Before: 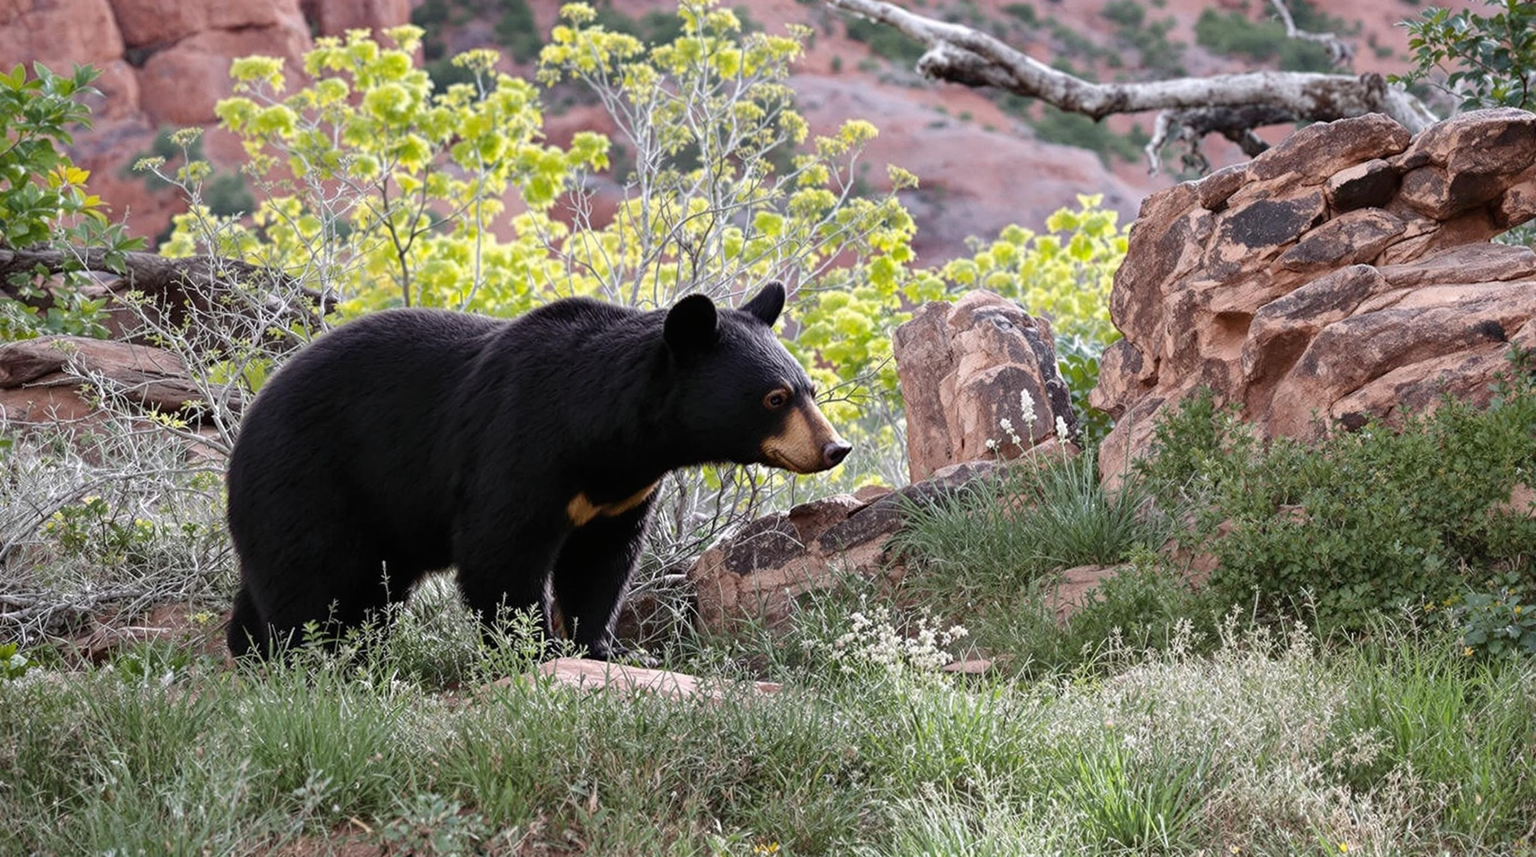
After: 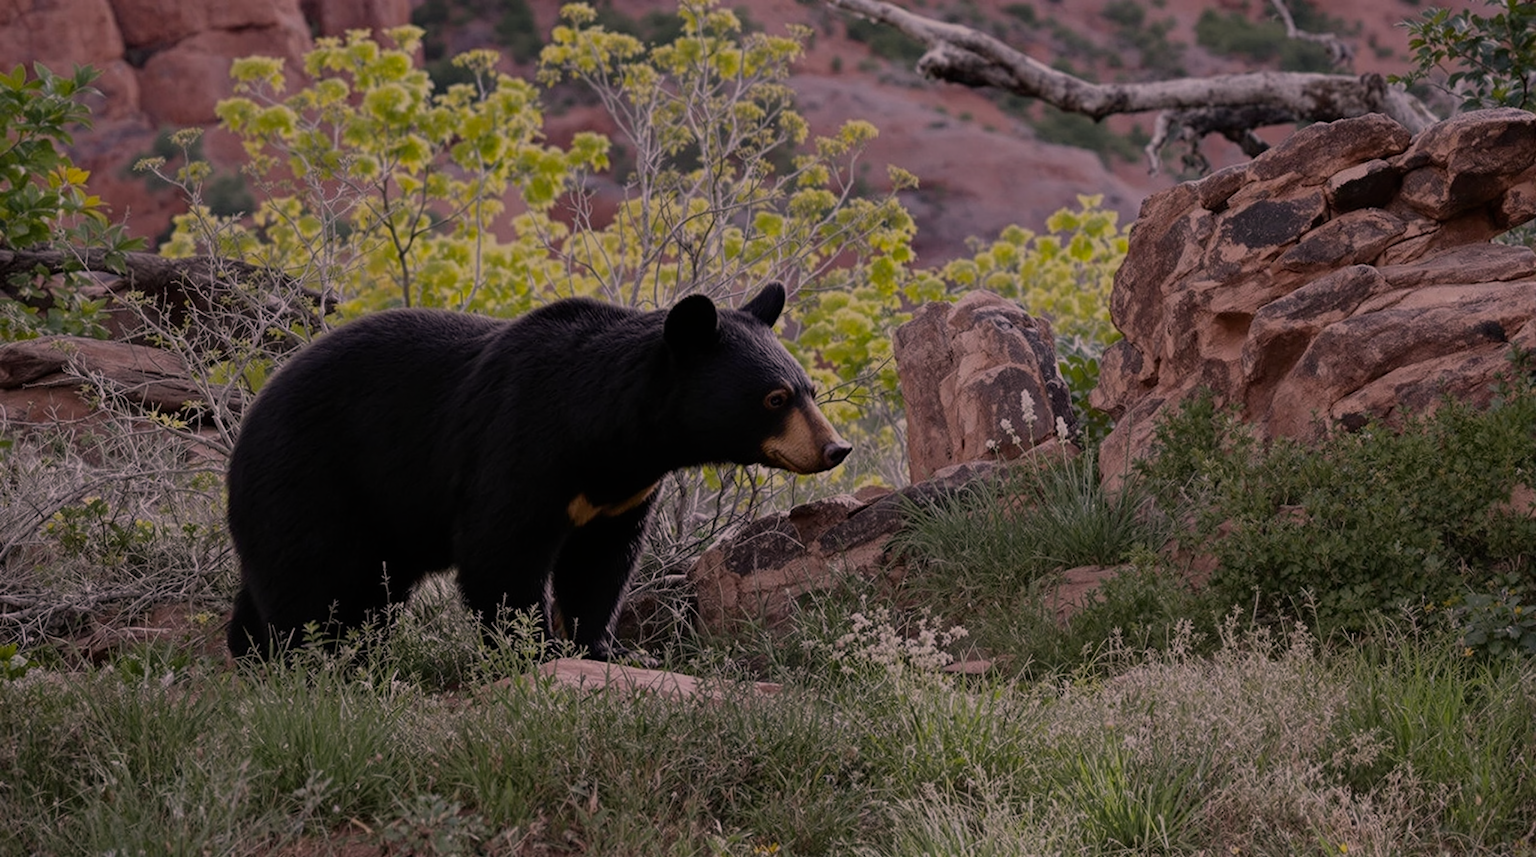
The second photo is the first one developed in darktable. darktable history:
exposure: exposure -1.468 EV, compensate highlight preservation false
color correction: highlights a* 14.52, highlights b* 4.84
